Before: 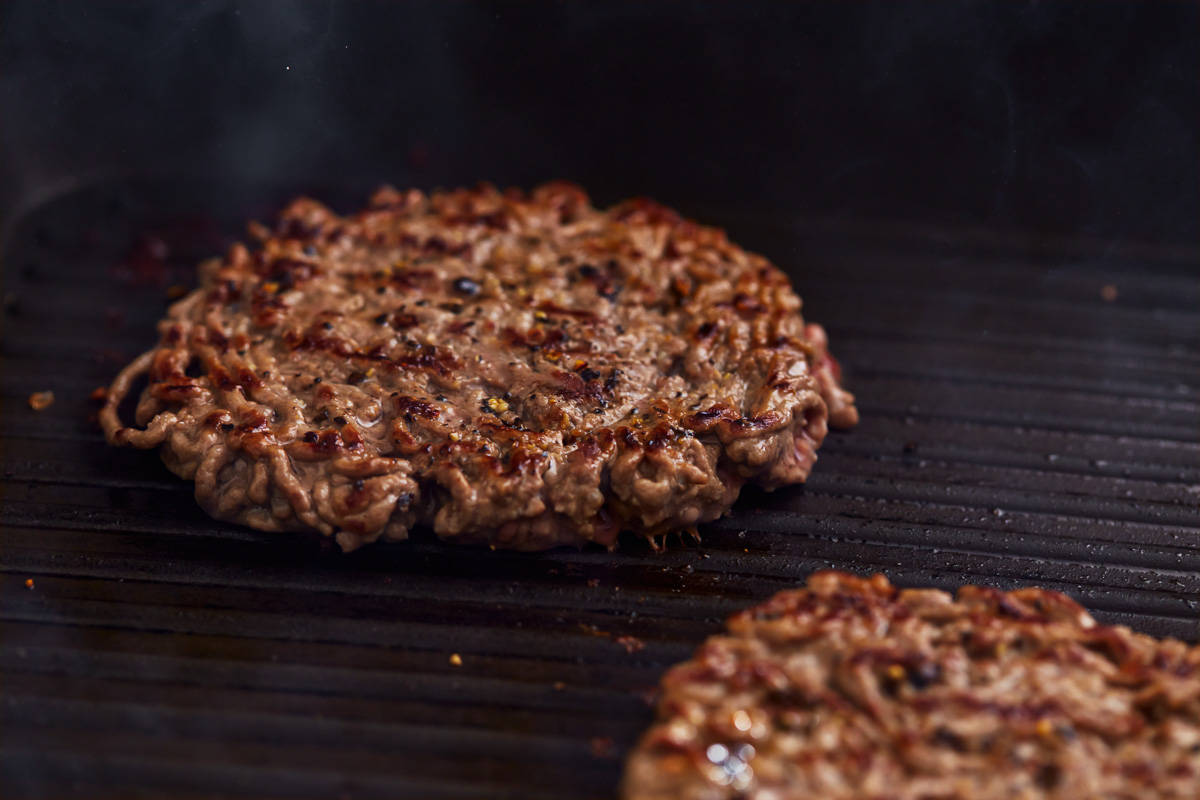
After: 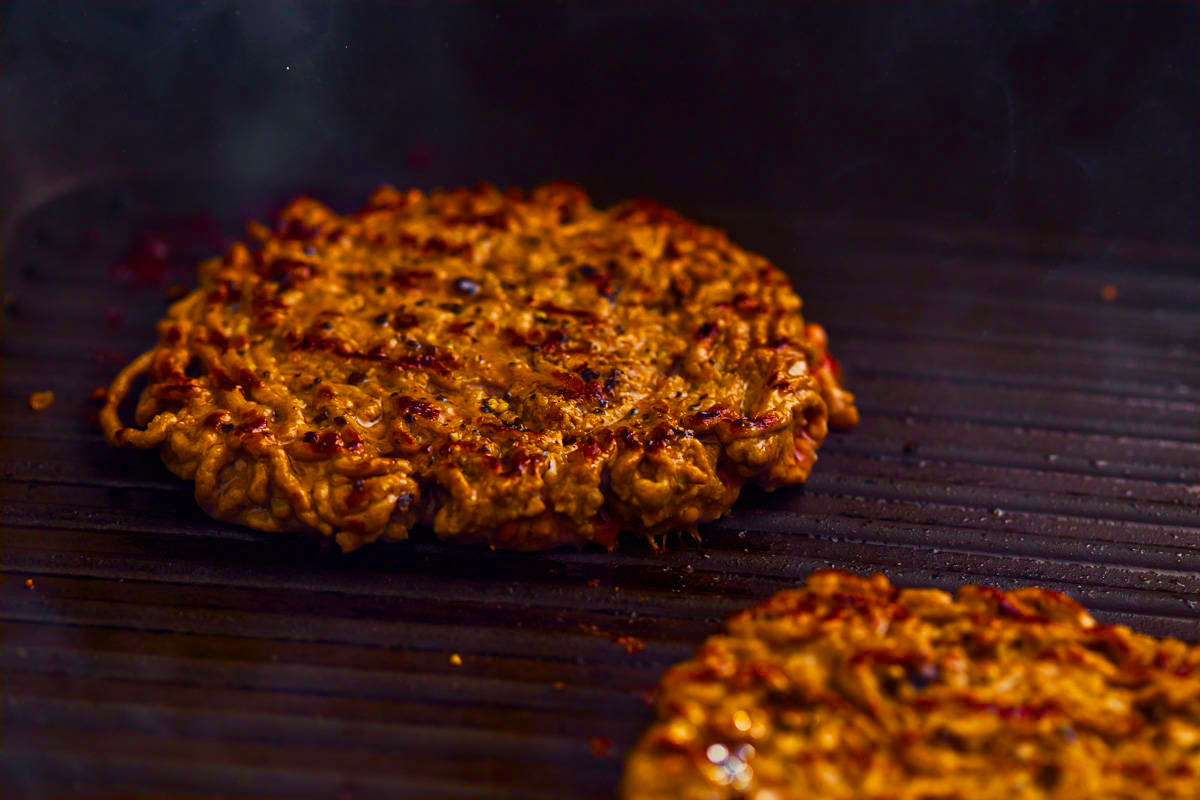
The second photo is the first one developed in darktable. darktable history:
color balance rgb: linear chroma grading › global chroma 42%, perceptual saturation grading › global saturation 42%, global vibrance 33%
white balance: red 1.029, blue 0.92
